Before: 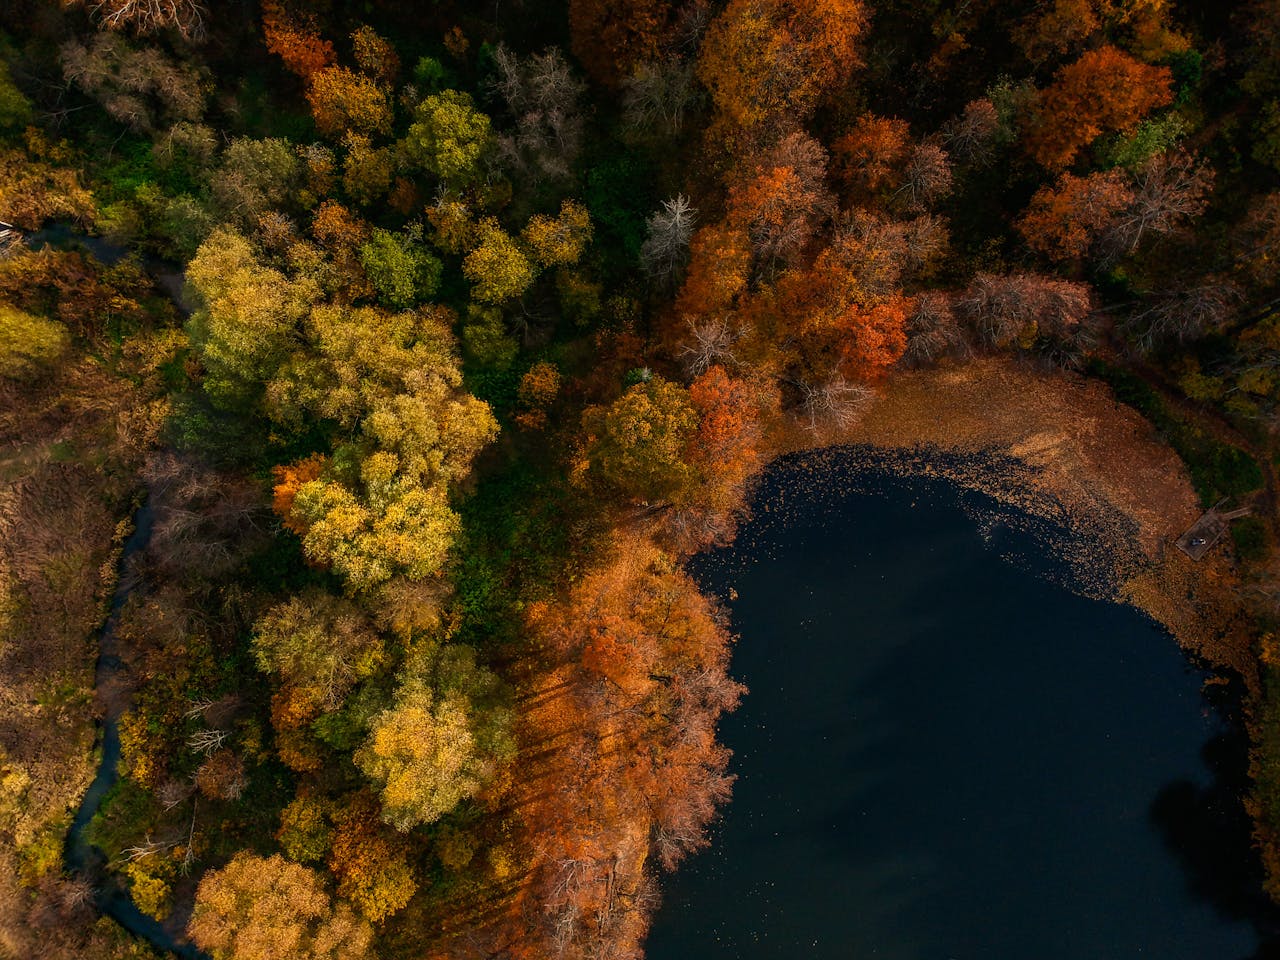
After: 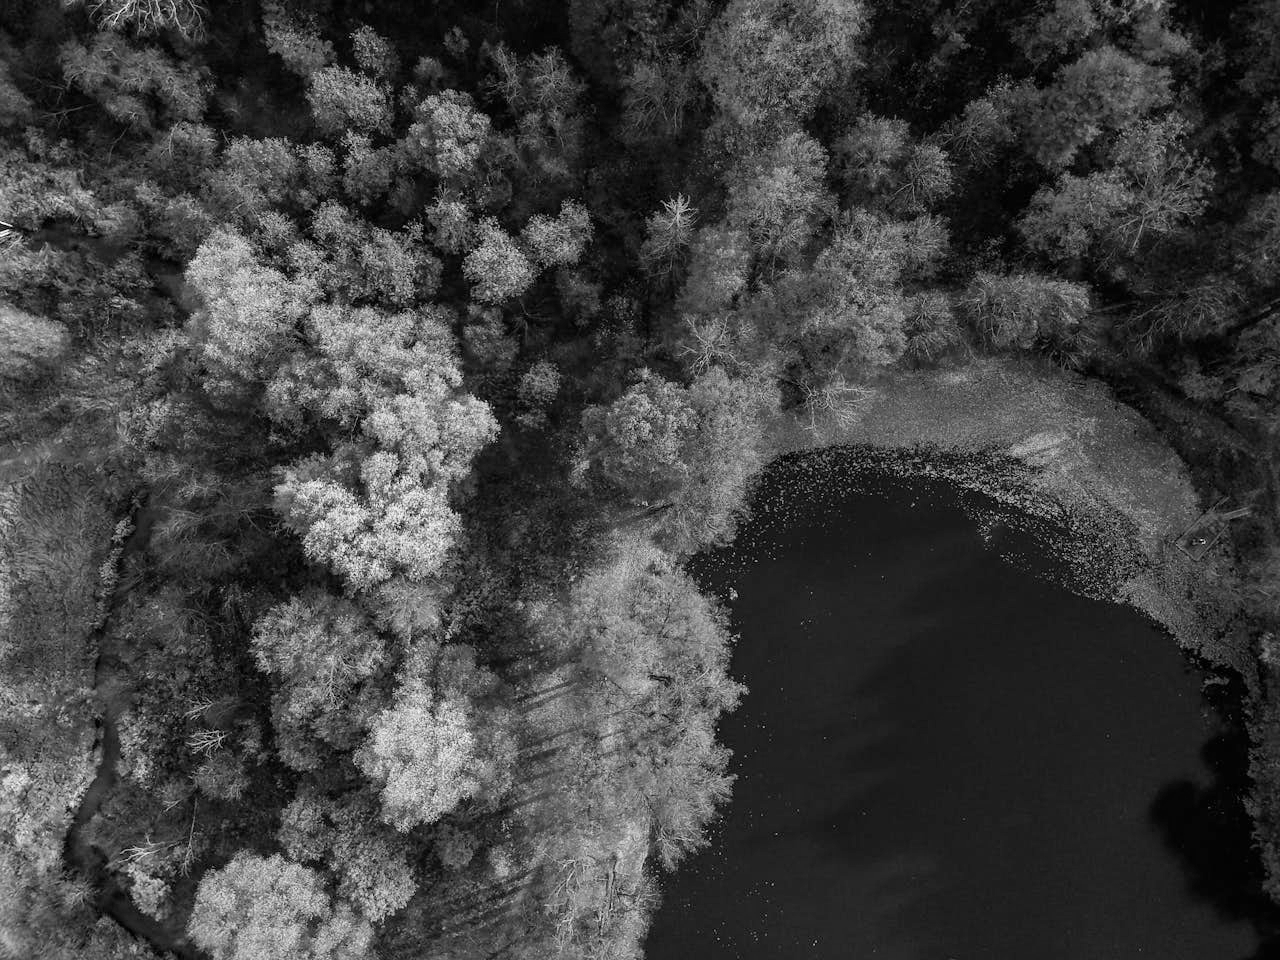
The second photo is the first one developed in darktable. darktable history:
exposure: black level correction 0, exposure 1 EV, compensate exposure bias true, compensate highlight preservation false
monochrome: on, module defaults
filmic rgb: black relative exposure -15 EV, white relative exposure 3 EV, threshold 6 EV, target black luminance 0%, hardness 9.27, latitude 99%, contrast 0.912, shadows ↔ highlights balance 0.505%, add noise in highlights 0, color science v3 (2019), use custom middle-gray values true, iterations of high-quality reconstruction 0, contrast in highlights soft, enable highlight reconstruction true
